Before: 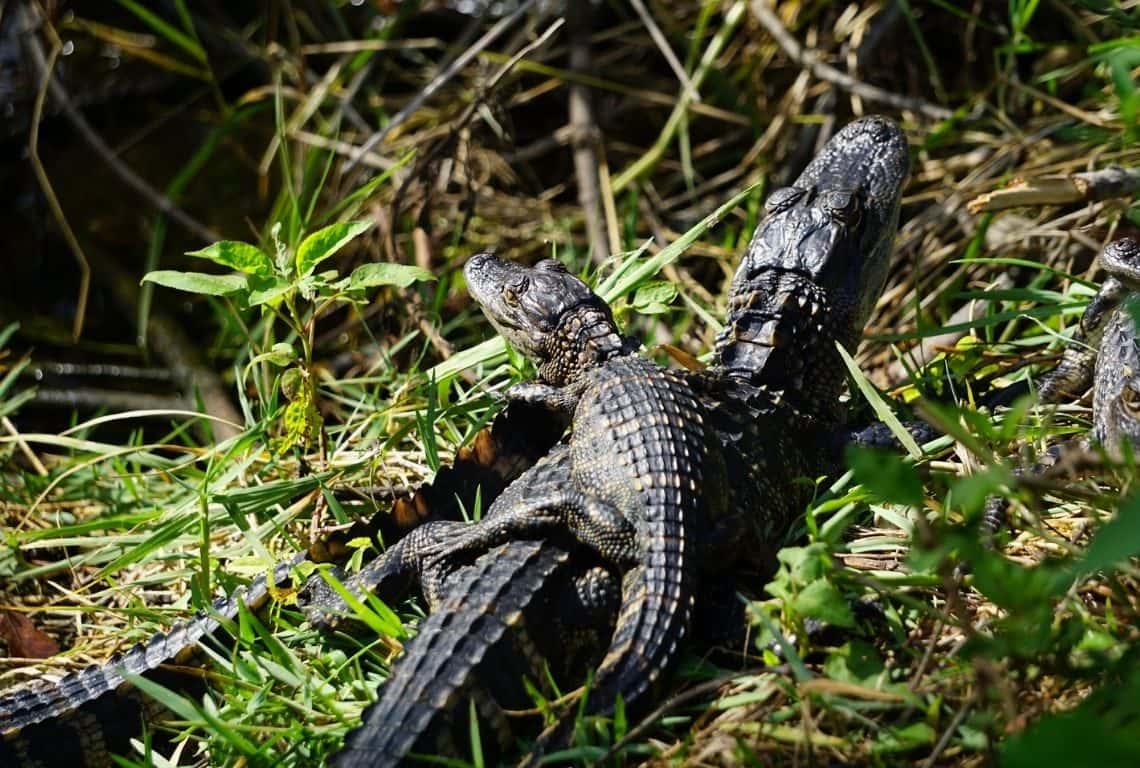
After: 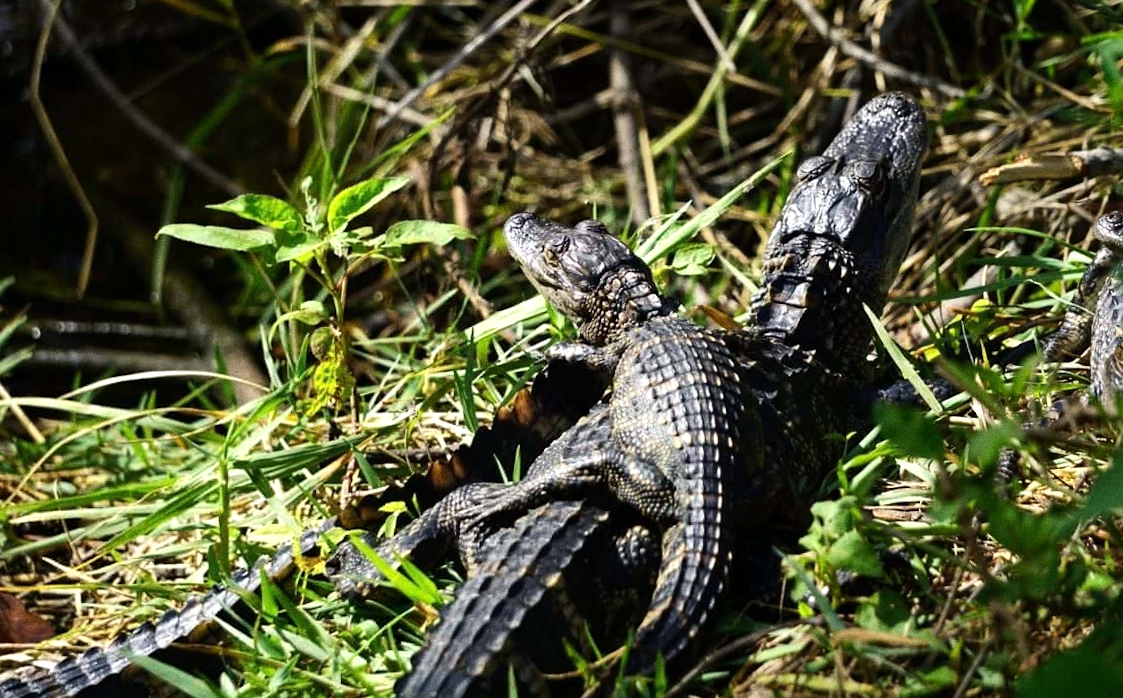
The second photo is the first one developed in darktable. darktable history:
grain: on, module defaults
rotate and perspective: rotation -0.013°, lens shift (vertical) -0.027, lens shift (horizontal) 0.178, crop left 0.016, crop right 0.989, crop top 0.082, crop bottom 0.918
tone equalizer: -8 EV -0.417 EV, -7 EV -0.389 EV, -6 EV -0.333 EV, -5 EV -0.222 EV, -3 EV 0.222 EV, -2 EV 0.333 EV, -1 EV 0.389 EV, +0 EV 0.417 EV, edges refinement/feathering 500, mask exposure compensation -1.57 EV, preserve details no
